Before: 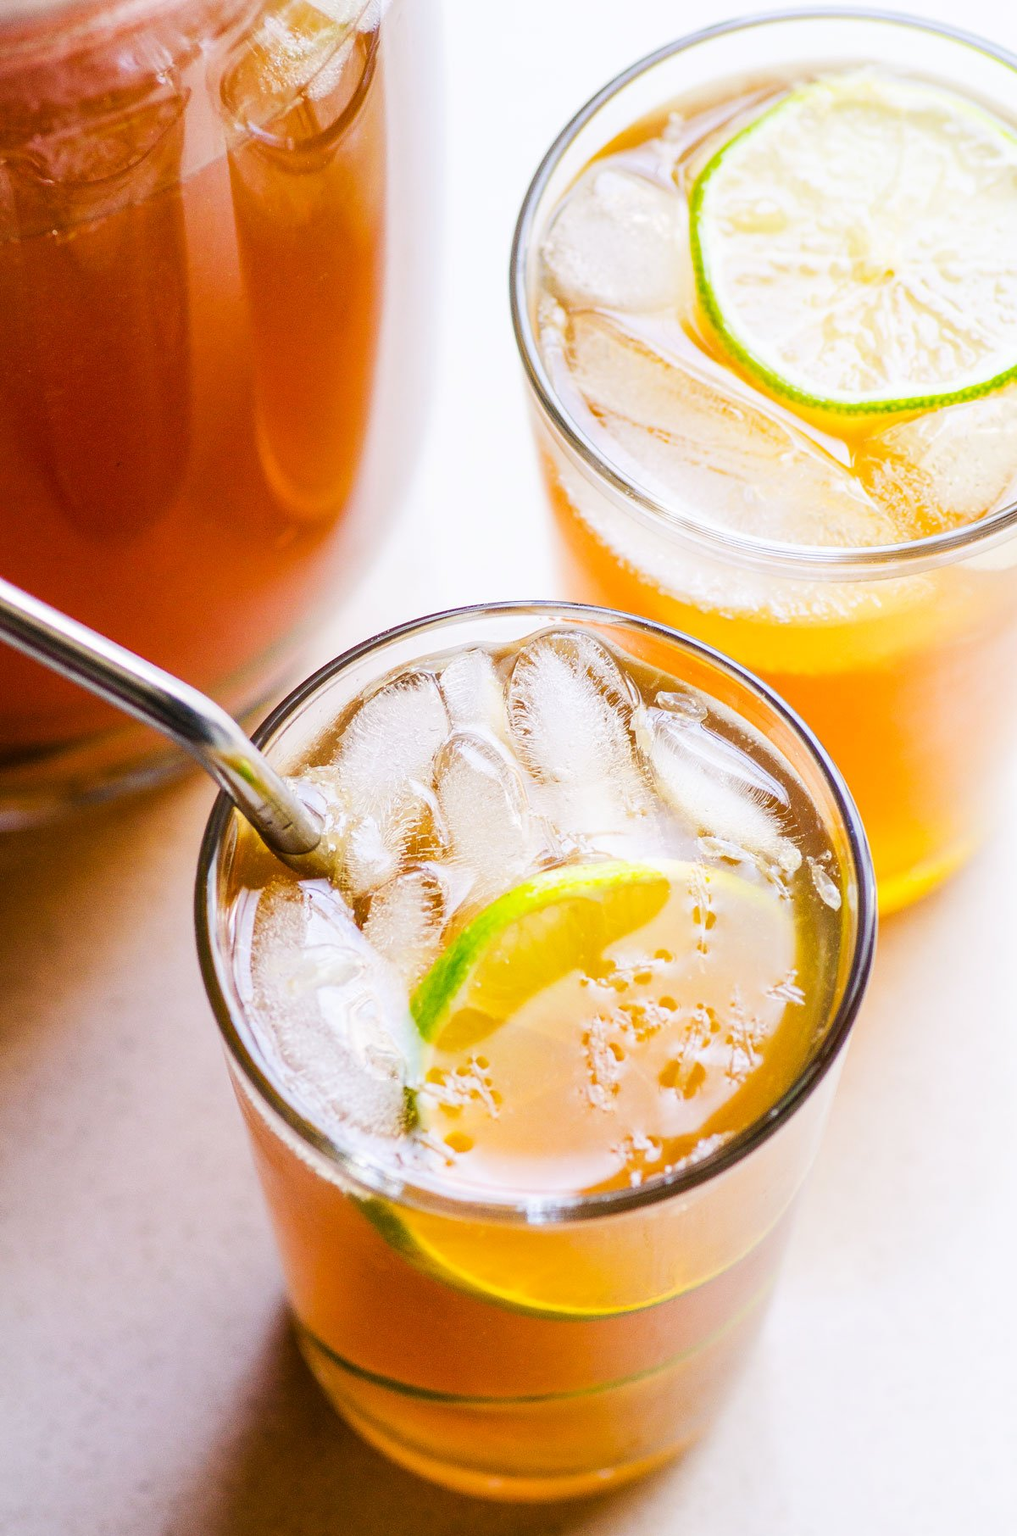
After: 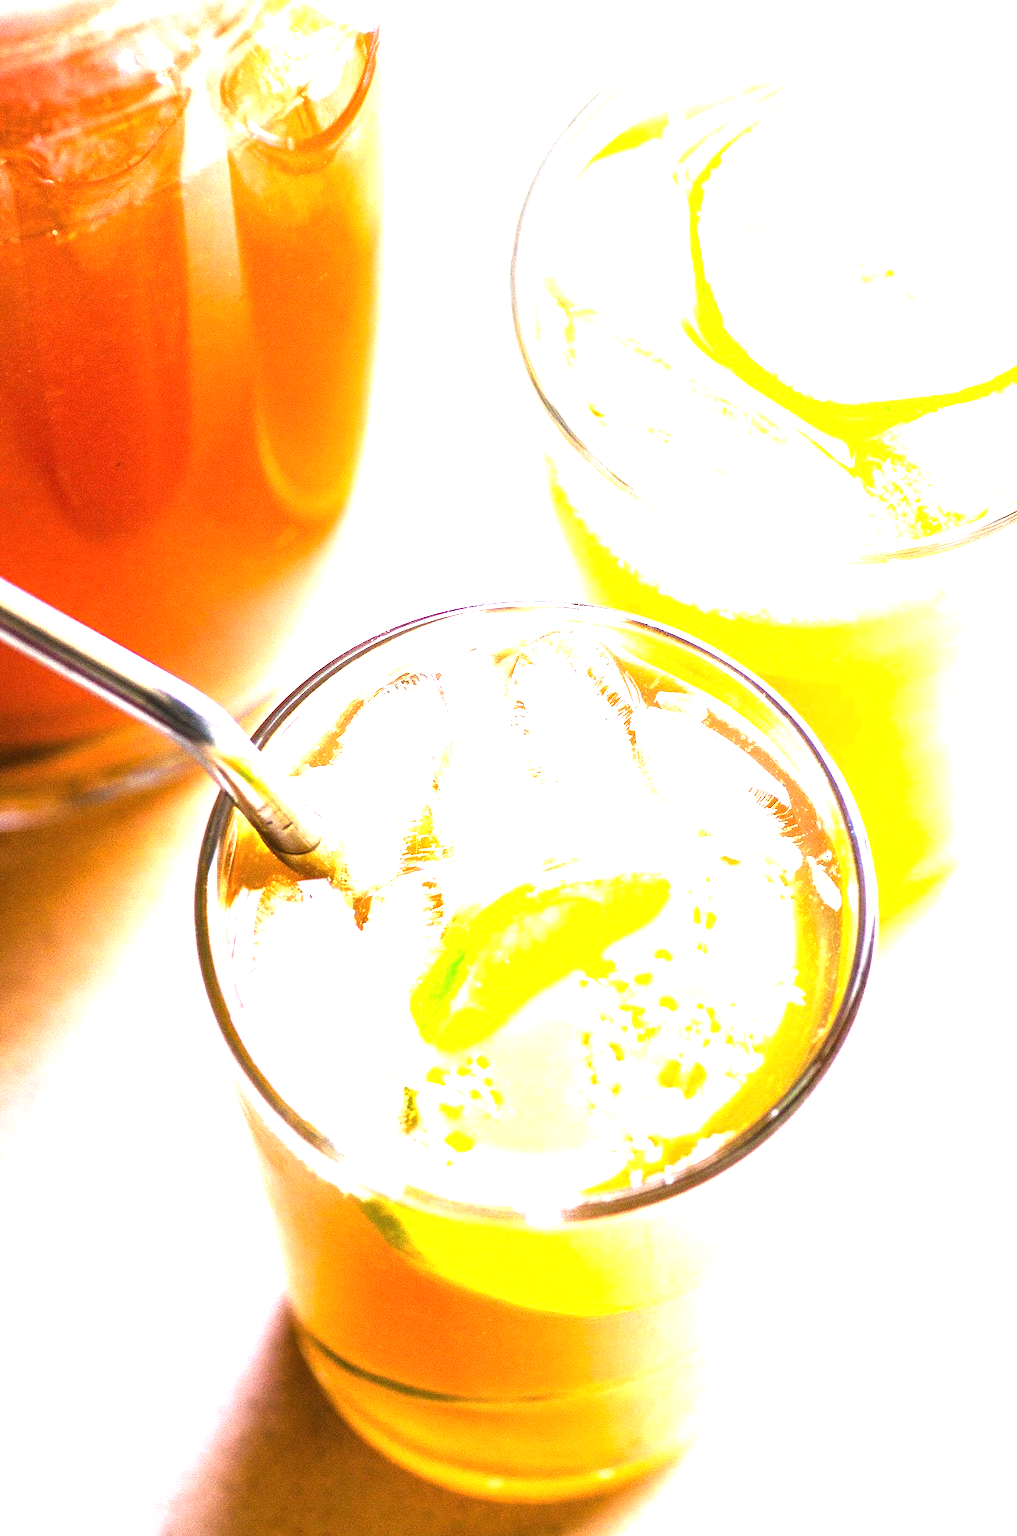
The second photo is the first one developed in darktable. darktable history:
exposure: black level correction 0, exposure 1.742 EV, compensate highlight preservation false
